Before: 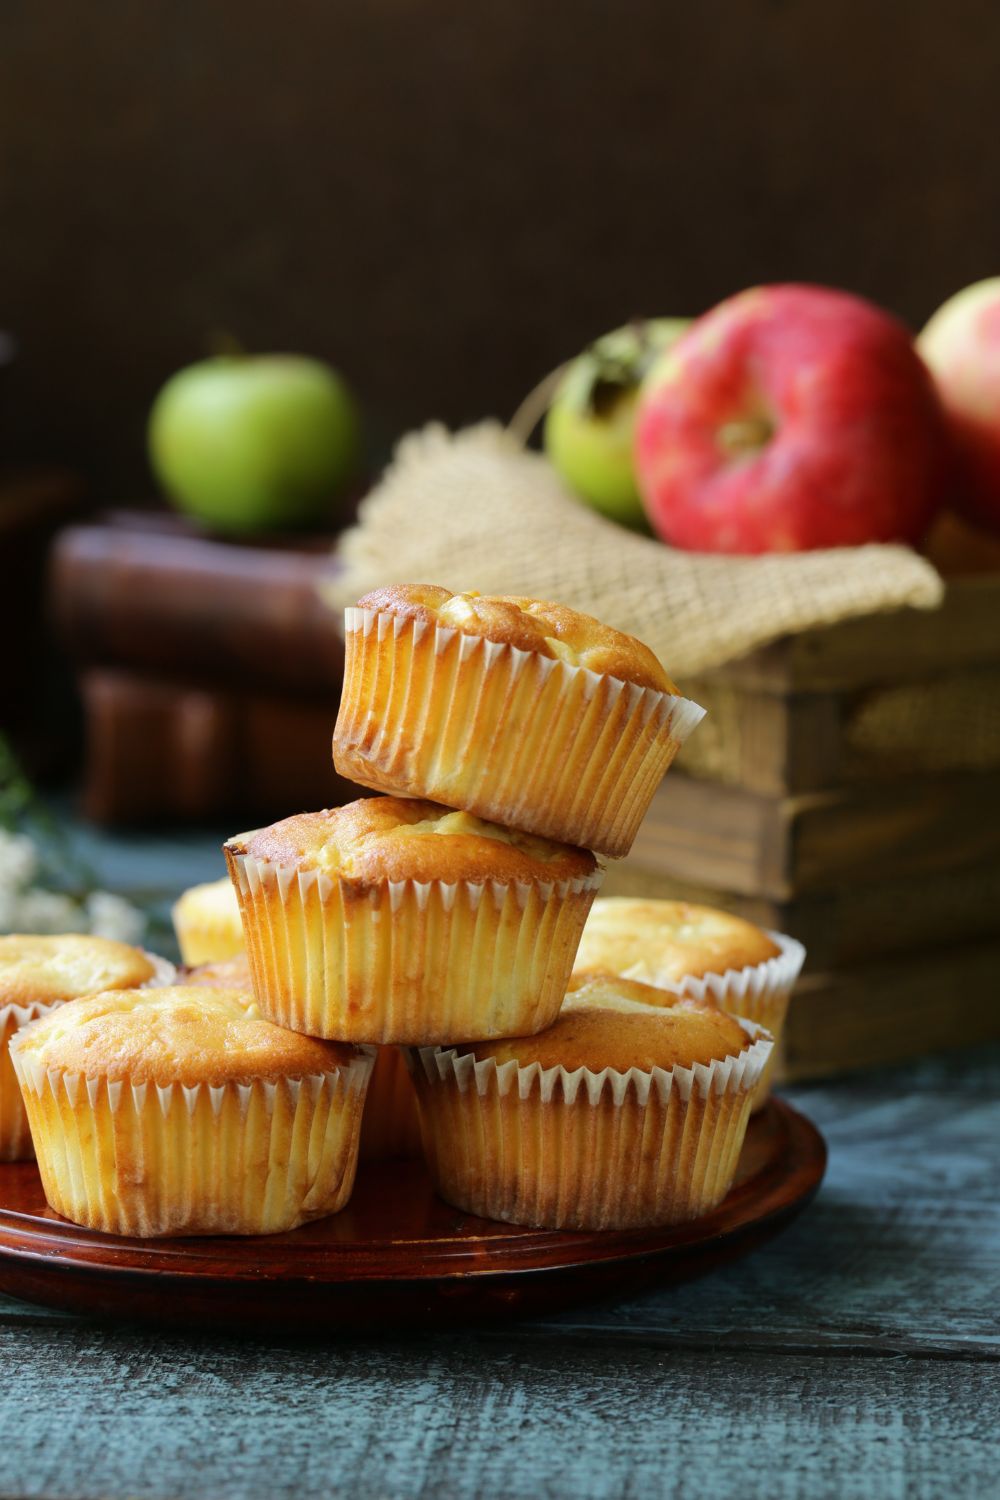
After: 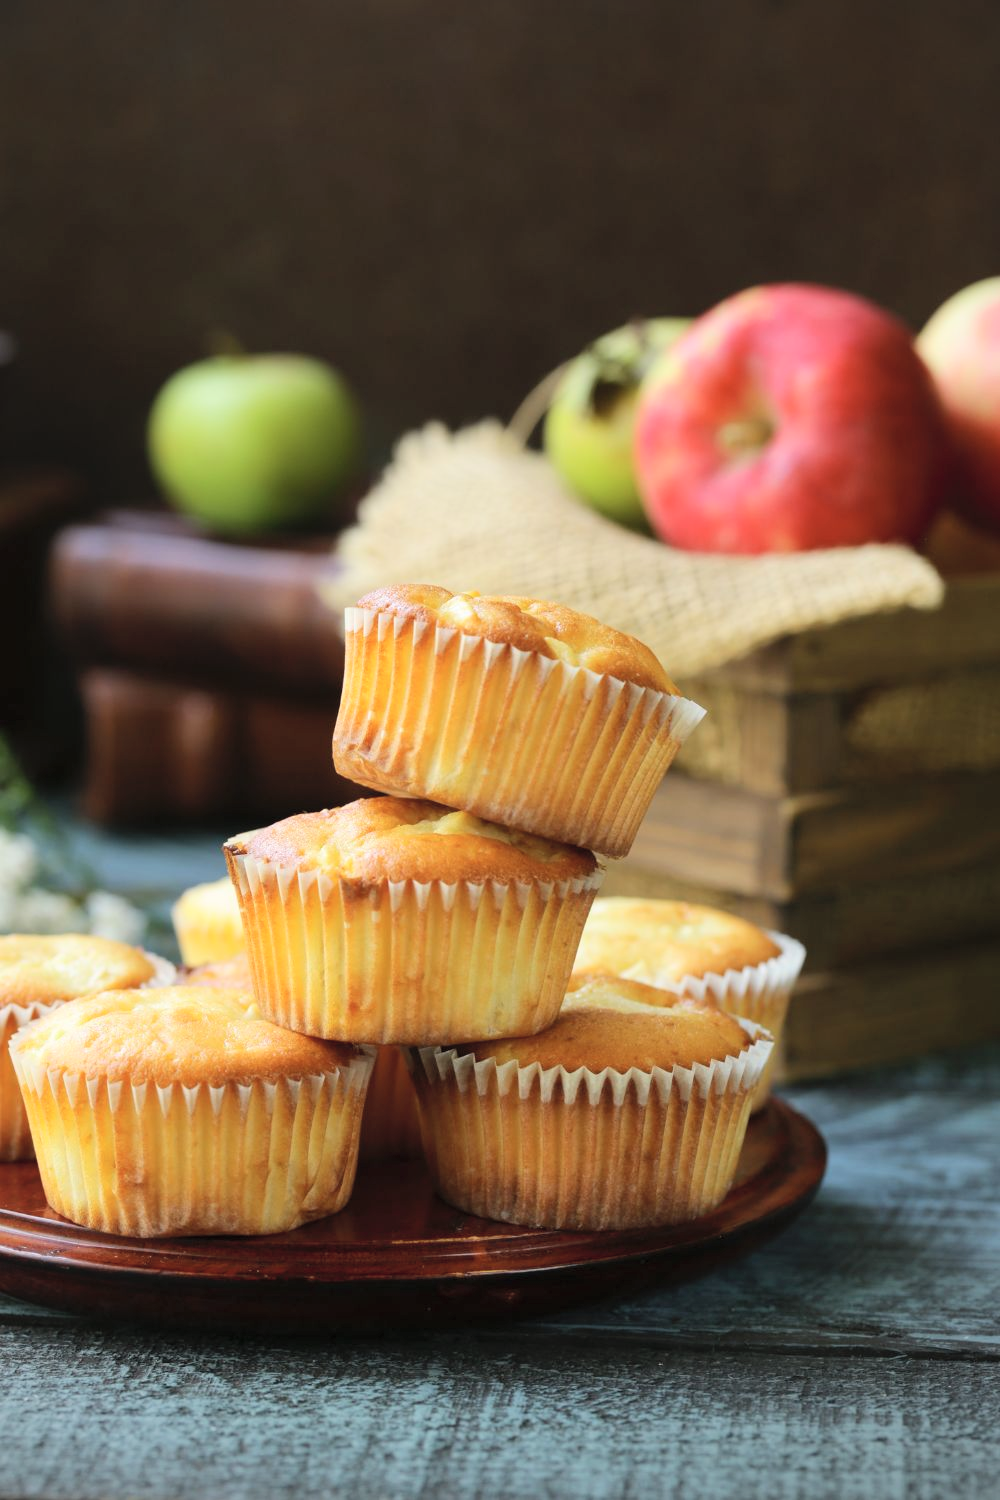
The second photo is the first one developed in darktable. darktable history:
contrast brightness saturation: contrast 0.14, brightness 0.21
vignetting: fall-off radius 60.92%
